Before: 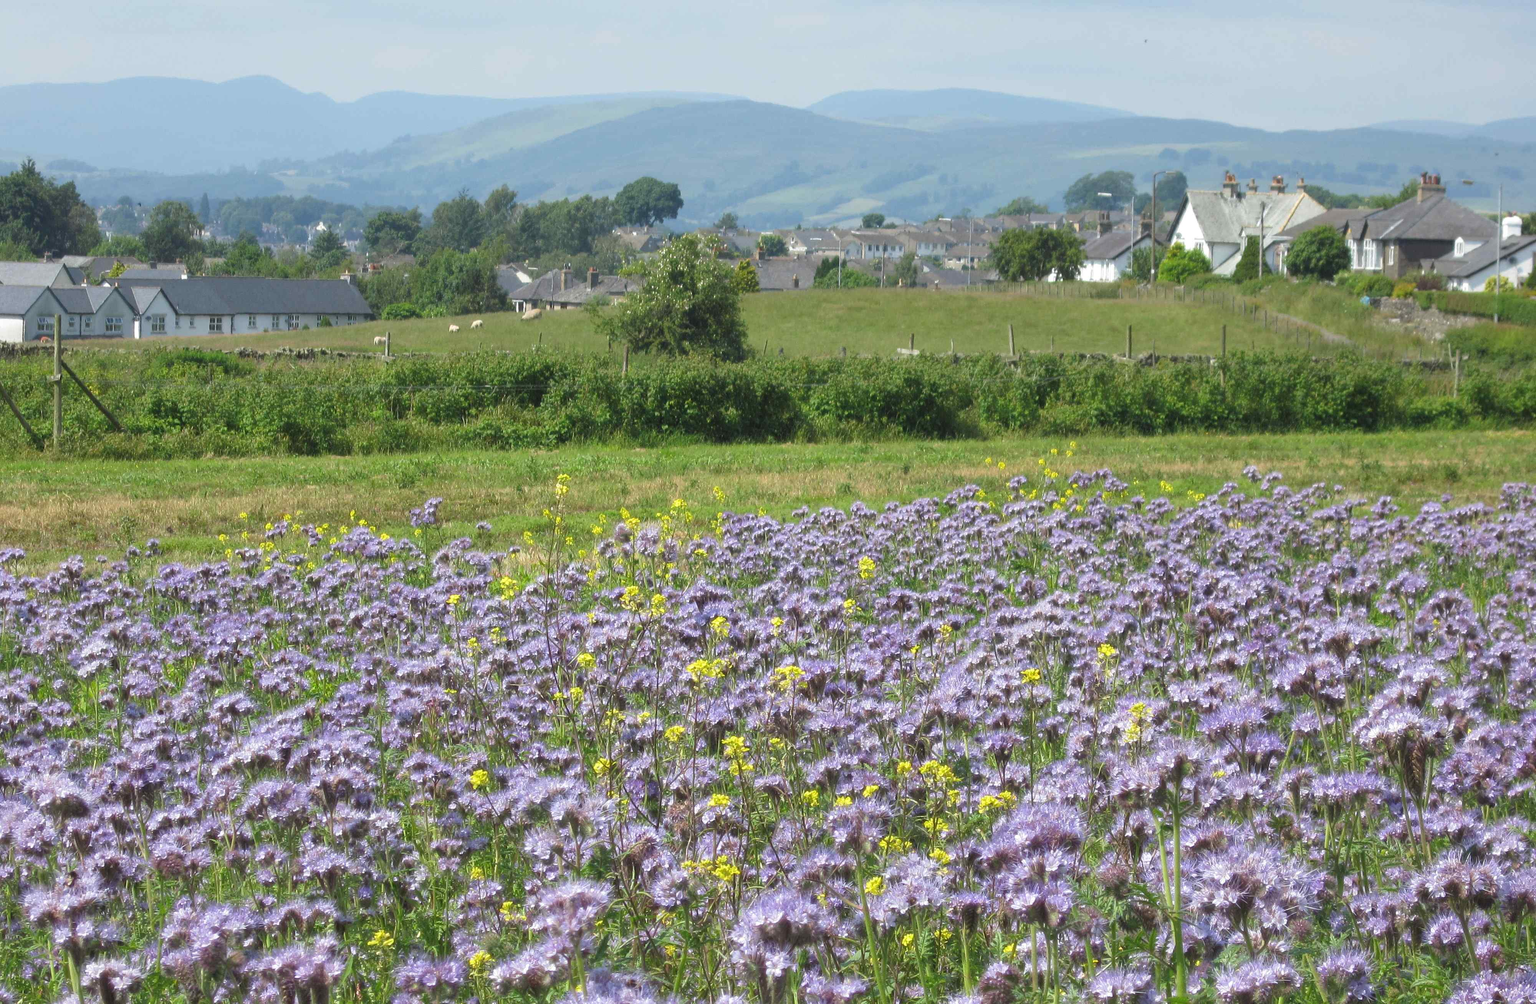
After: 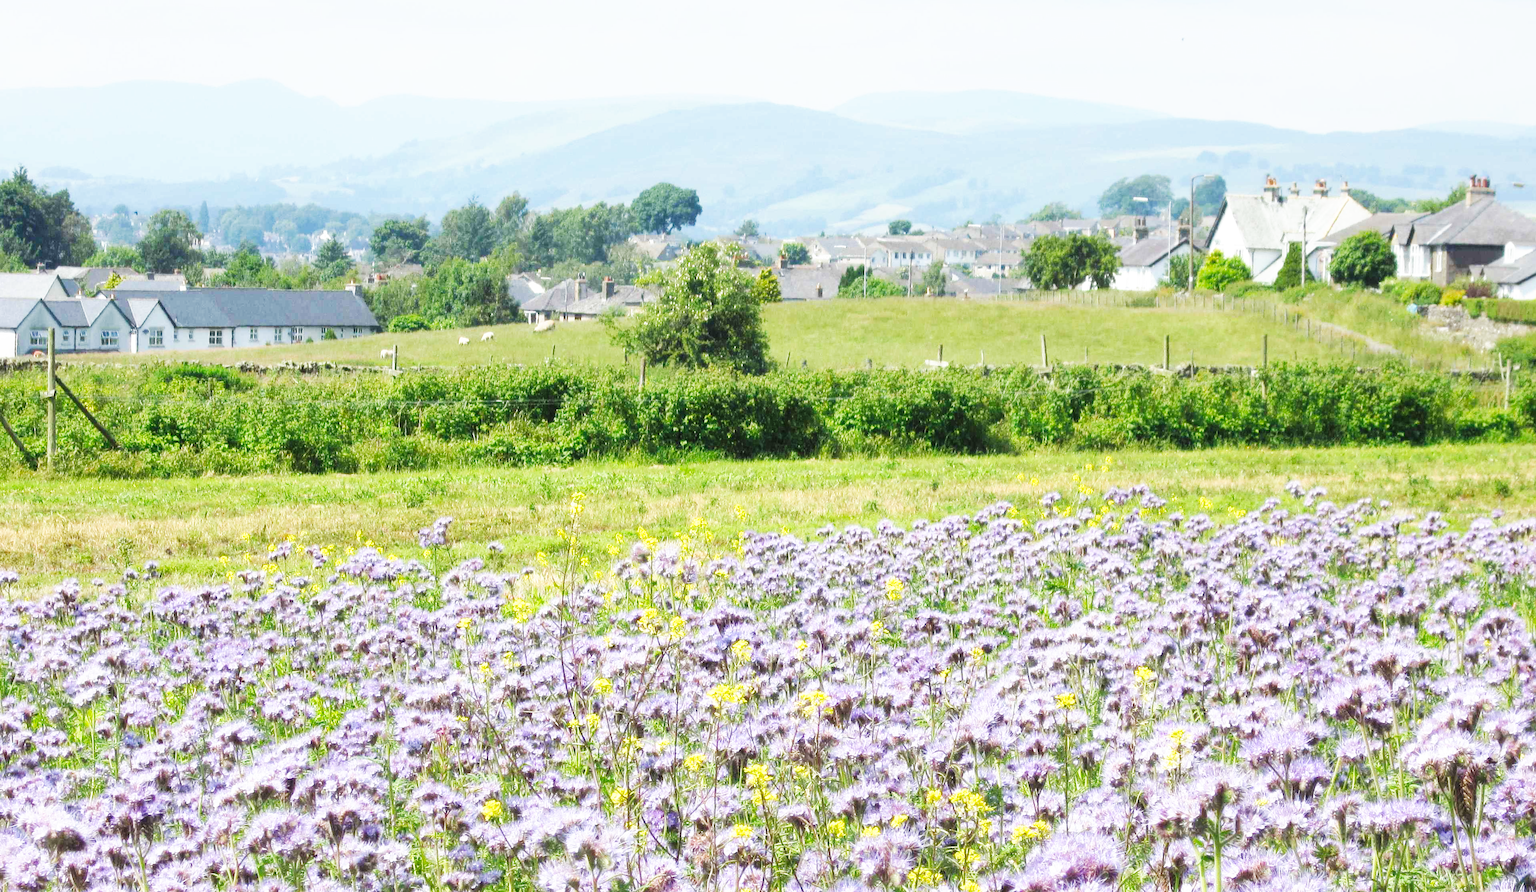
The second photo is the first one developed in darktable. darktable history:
crop and rotate: angle 0.2°, left 0.275%, right 3.127%, bottom 14.18%
base curve: curves: ch0 [(0, 0) (0.007, 0.004) (0.027, 0.03) (0.046, 0.07) (0.207, 0.54) (0.442, 0.872) (0.673, 0.972) (1, 1)], preserve colors none
